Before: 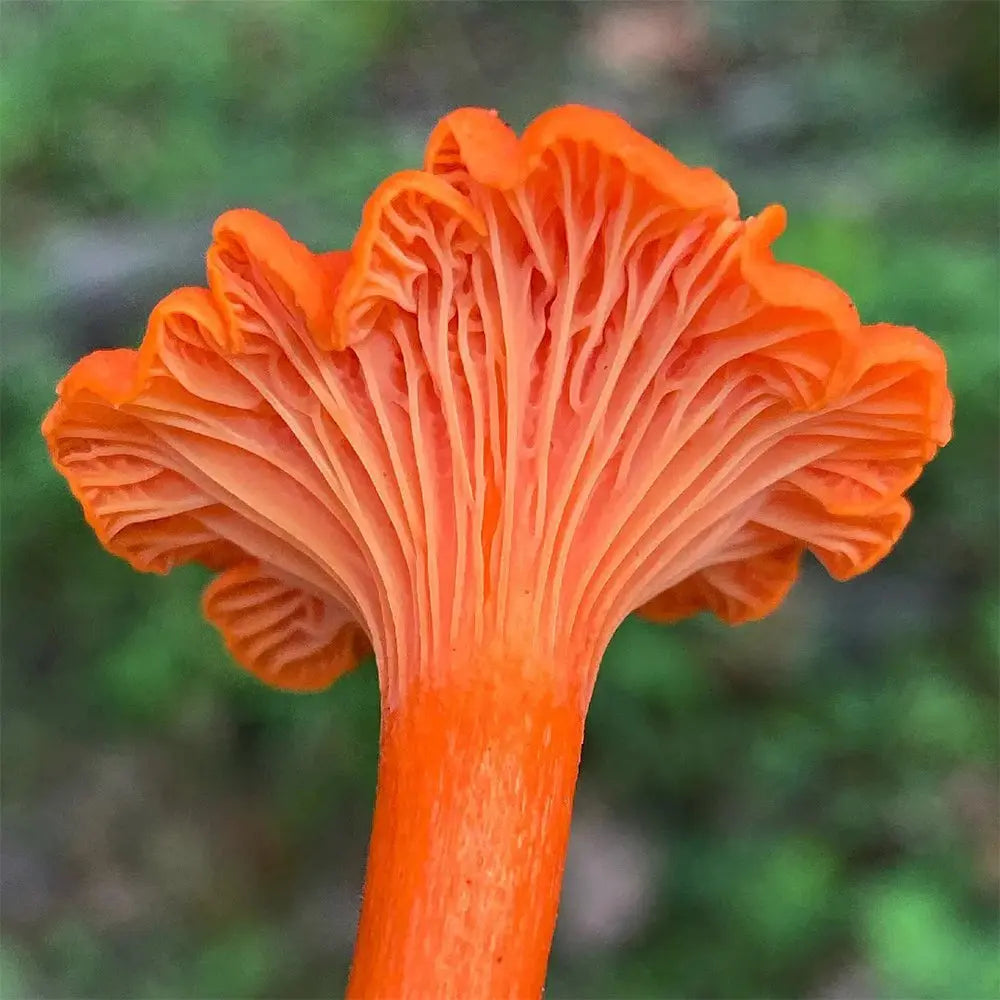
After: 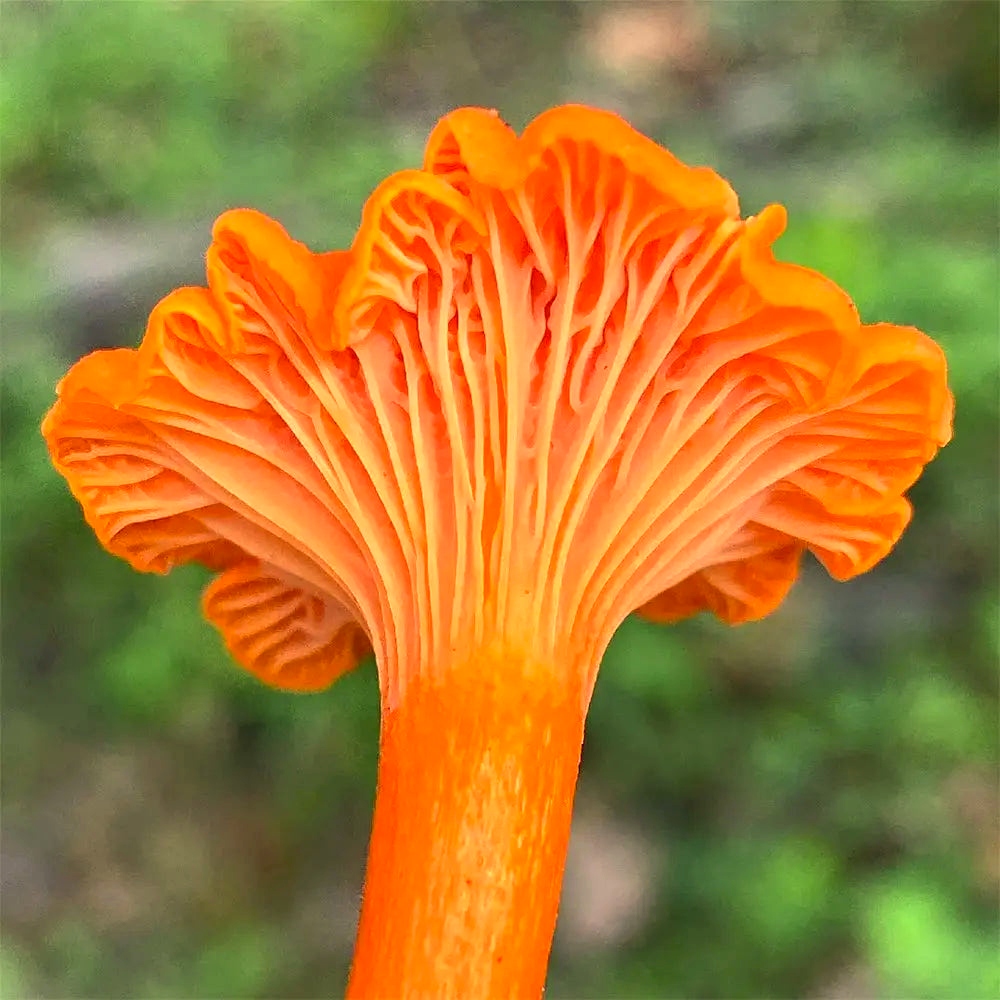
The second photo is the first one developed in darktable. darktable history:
color correction: highlights a* 2.72, highlights b* 22.8
exposure: exposure 0.722 EV, compensate highlight preservation false
